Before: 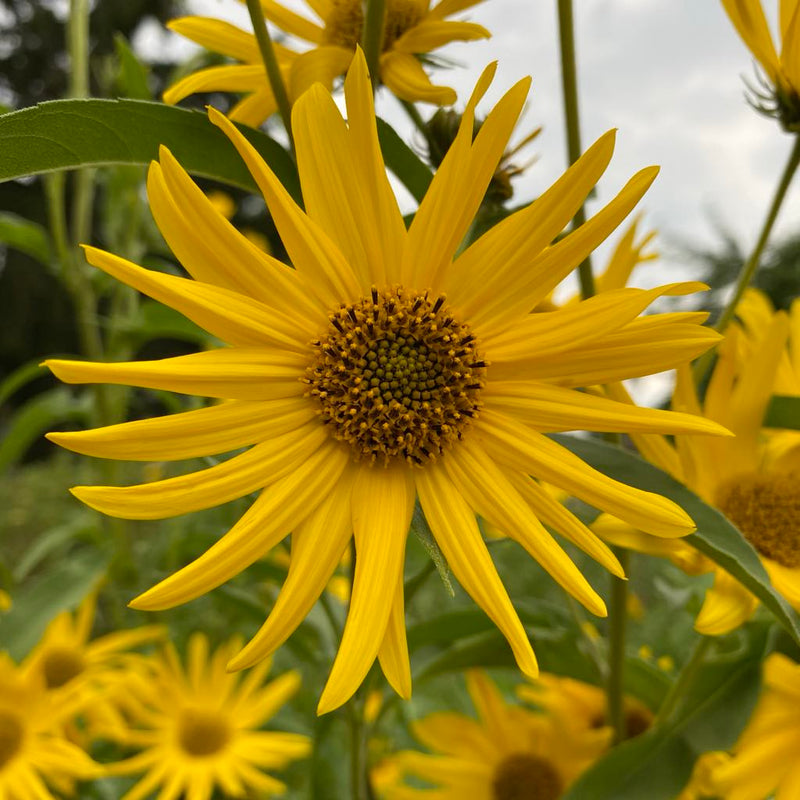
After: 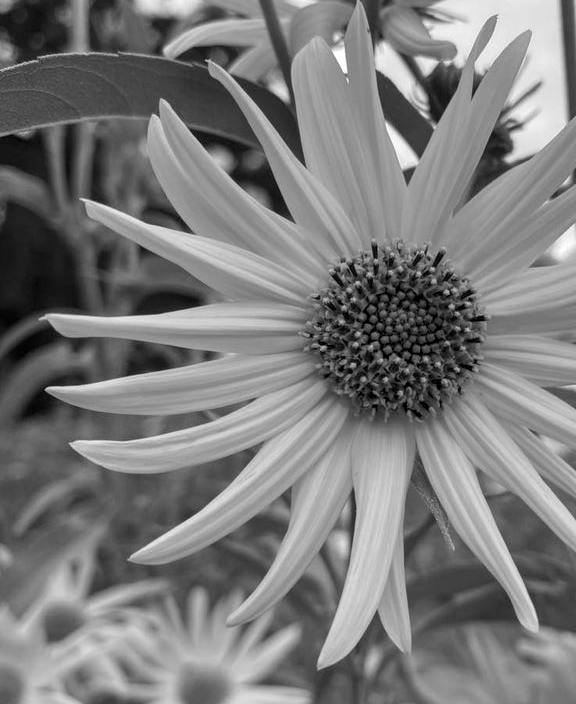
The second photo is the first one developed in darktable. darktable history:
white balance: red 1.009, blue 1.027
monochrome: on, module defaults
crop: top 5.803%, right 27.864%, bottom 5.804%
local contrast: on, module defaults
